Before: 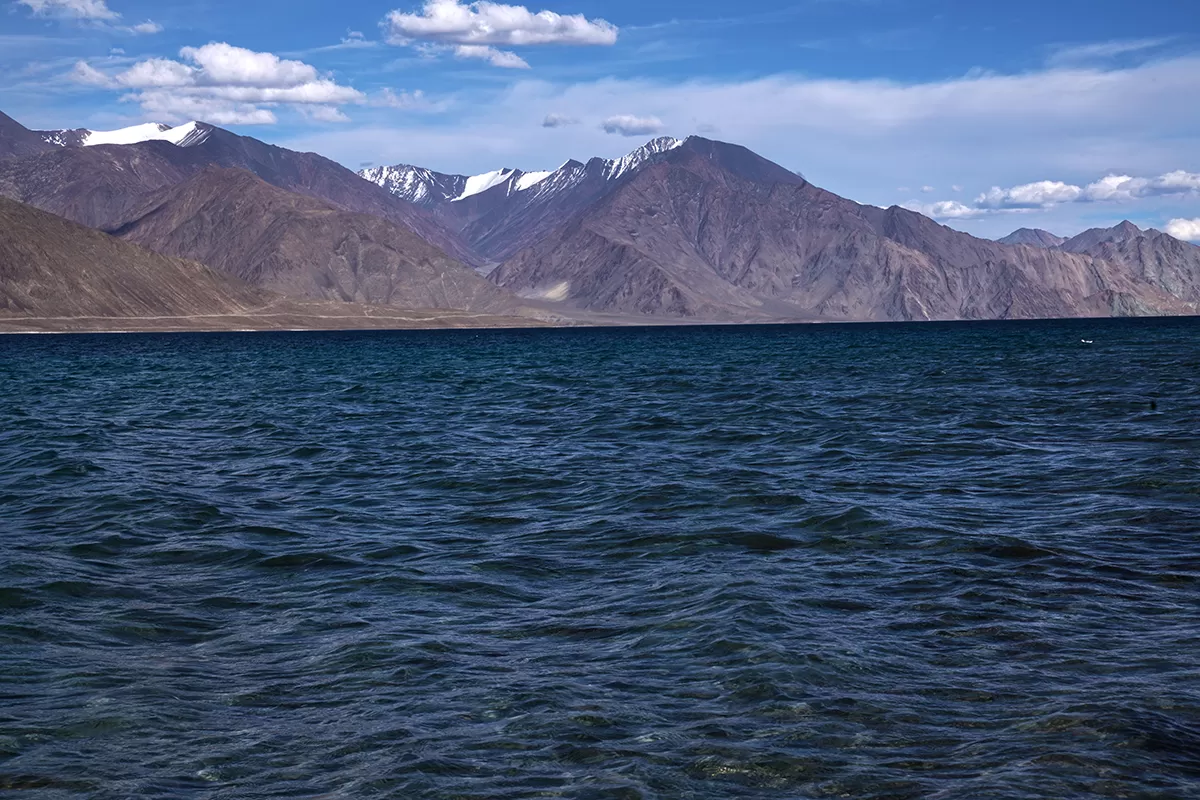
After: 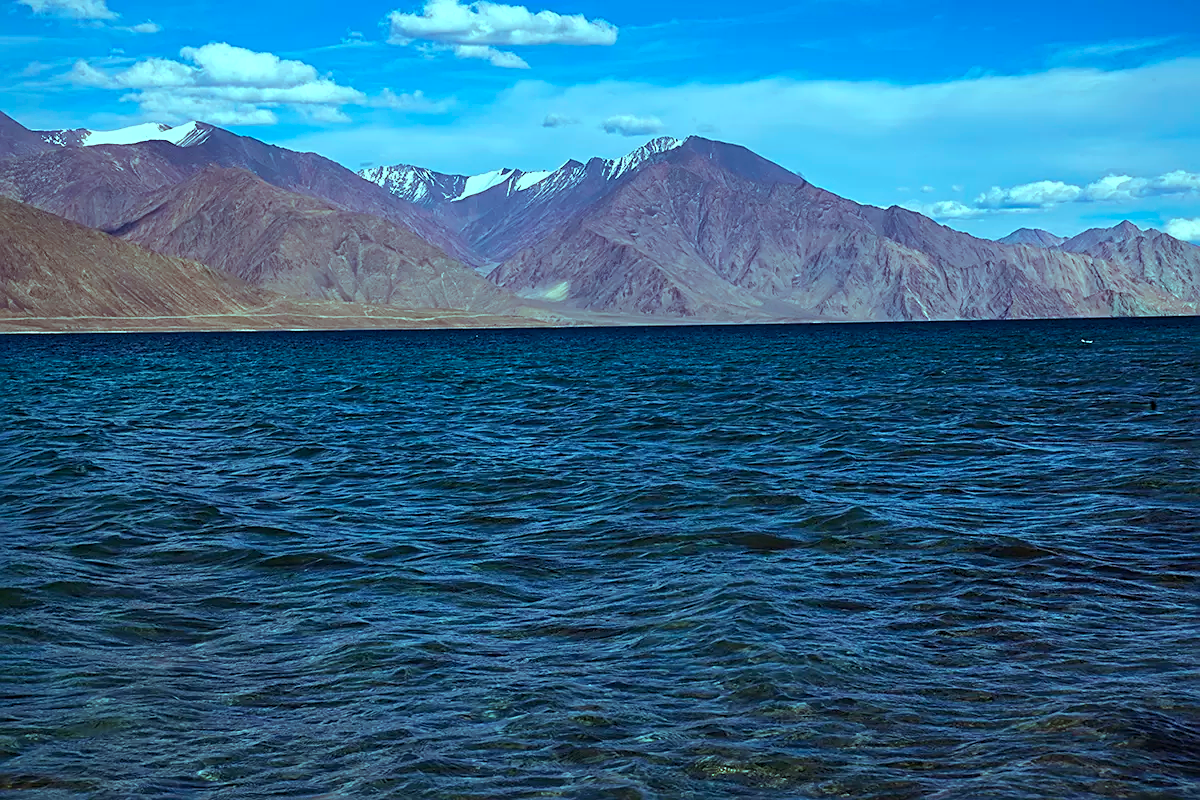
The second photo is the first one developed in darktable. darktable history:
sharpen: on, module defaults
color balance rgb: power › chroma 0.705%, power › hue 60°, highlights gain › chroma 7.577%, highlights gain › hue 186.36°, perceptual saturation grading › global saturation 20%, perceptual saturation grading › highlights -24.808%, perceptual saturation grading › shadows 24.384%, perceptual brilliance grading › mid-tones 10.296%, perceptual brilliance grading › shadows 15.698%, global vibrance 24.31%
